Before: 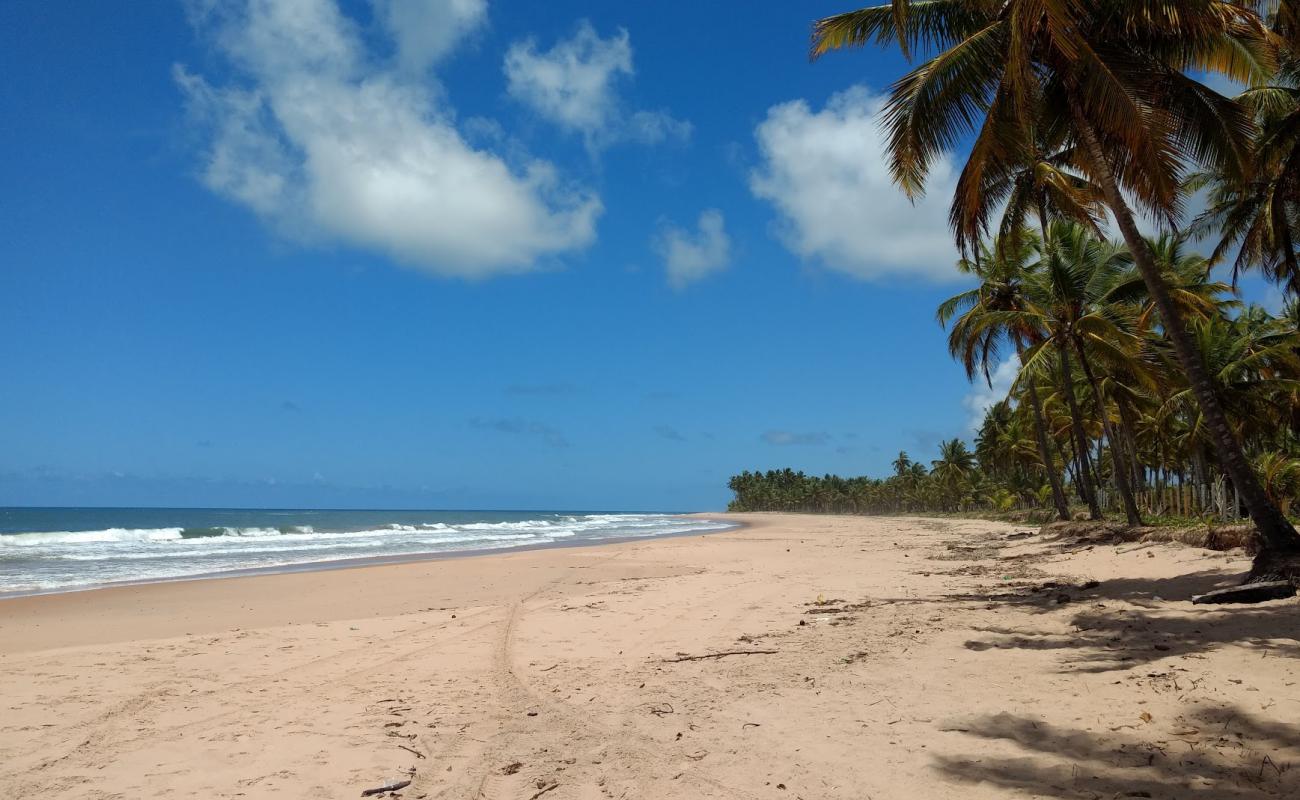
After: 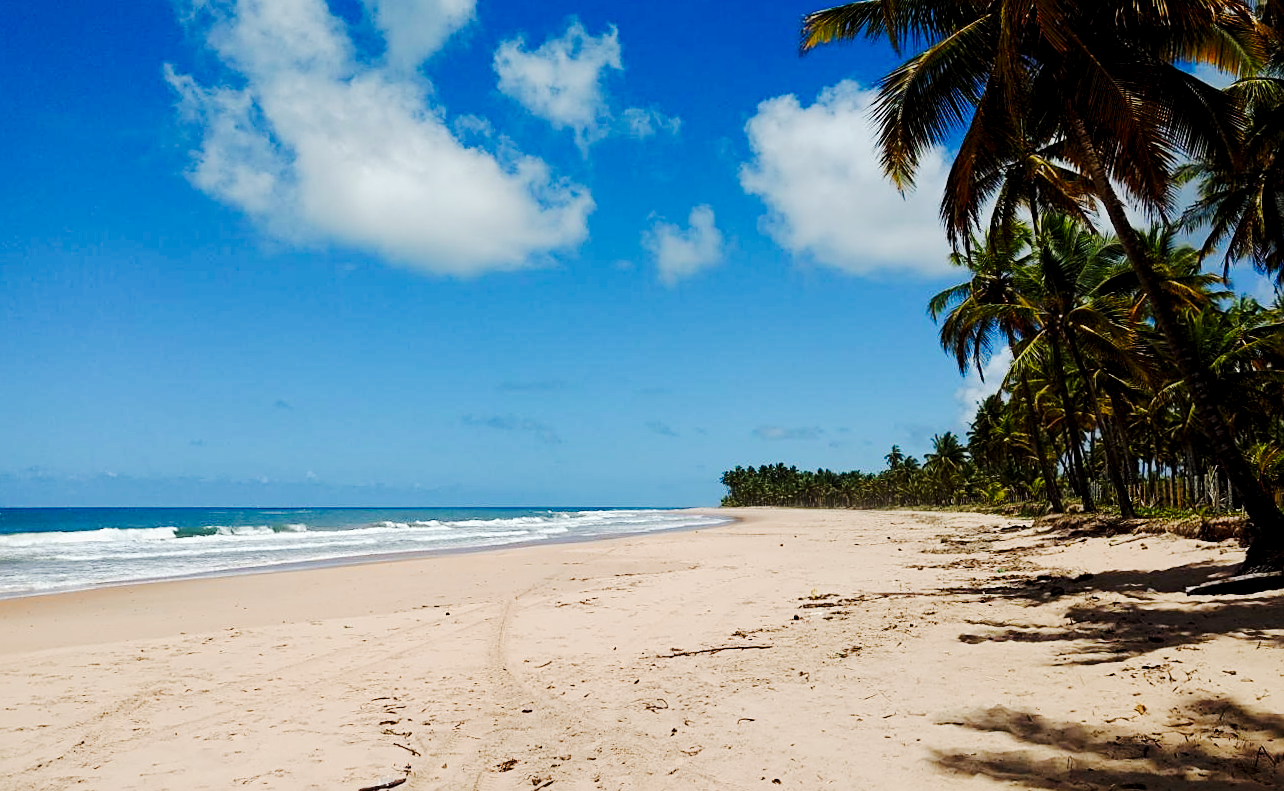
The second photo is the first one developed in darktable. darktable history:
rotate and perspective: rotation -0.45°, automatic cropping original format, crop left 0.008, crop right 0.992, crop top 0.012, crop bottom 0.988
tone curve: curves: ch0 [(0, 0) (0.003, 0.002) (0.011, 0.008) (0.025, 0.017) (0.044, 0.027) (0.069, 0.037) (0.1, 0.052) (0.136, 0.074) (0.177, 0.11) (0.224, 0.155) (0.277, 0.237) (0.335, 0.34) (0.399, 0.467) (0.468, 0.584) (0.543, 0.683) (0.623, 0.762) (0.709, 0.827) (0.801, 0.888) (0.898, 0.947) (1, 1)], preserve colors none
exposure: black level correction 0.009, exposure -0.159 EV, compensate highlight preservation false
sharpen: on, module defaults
